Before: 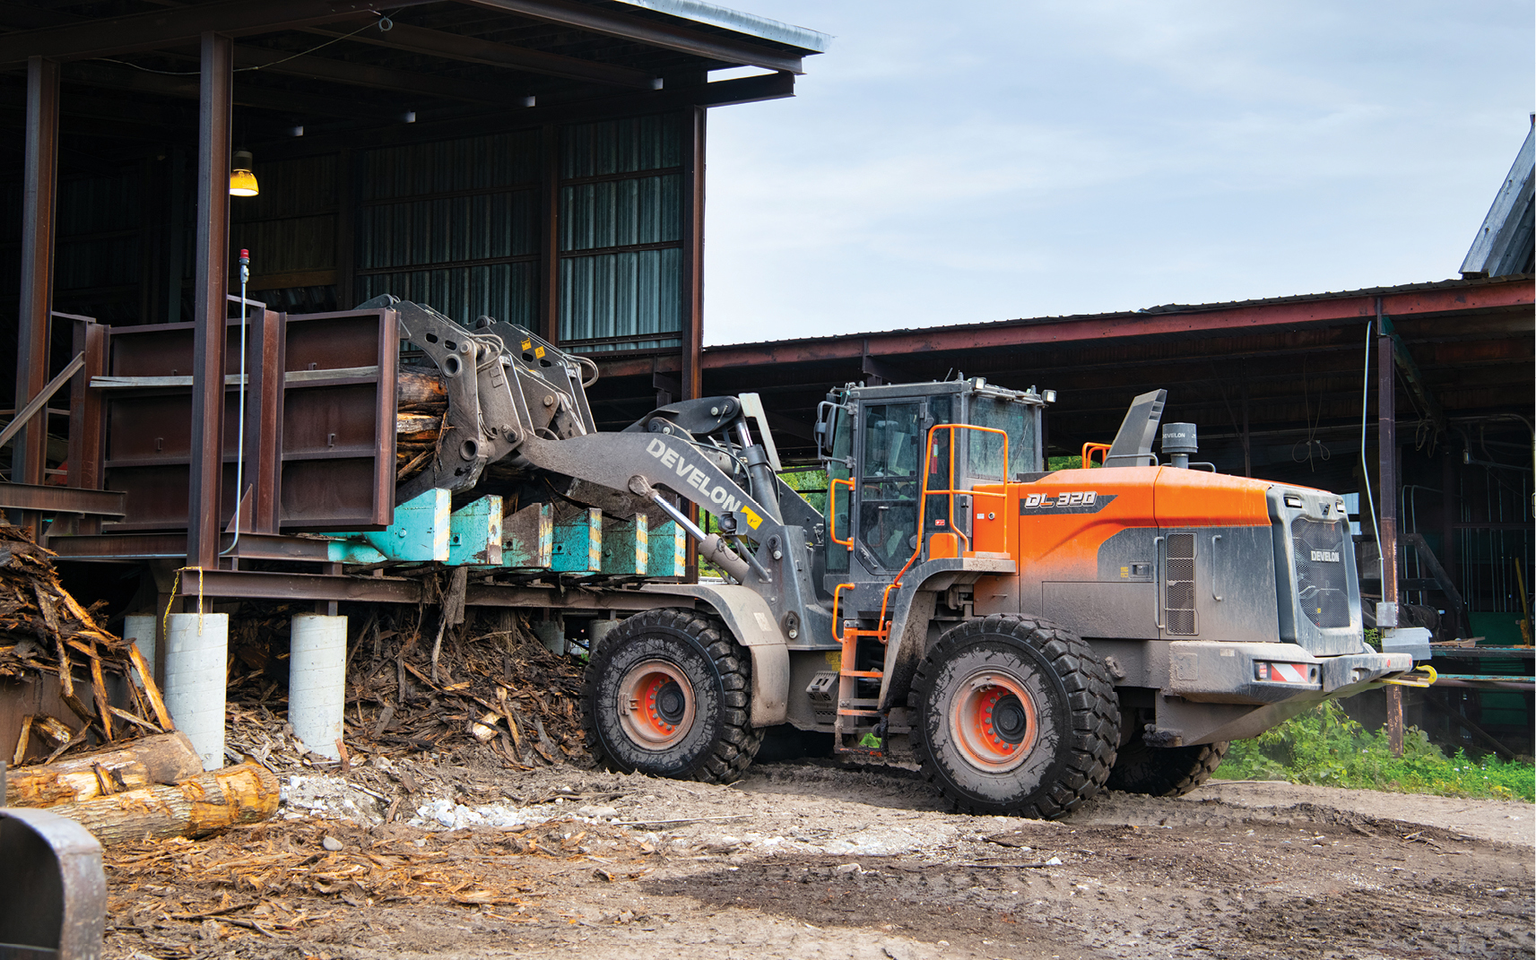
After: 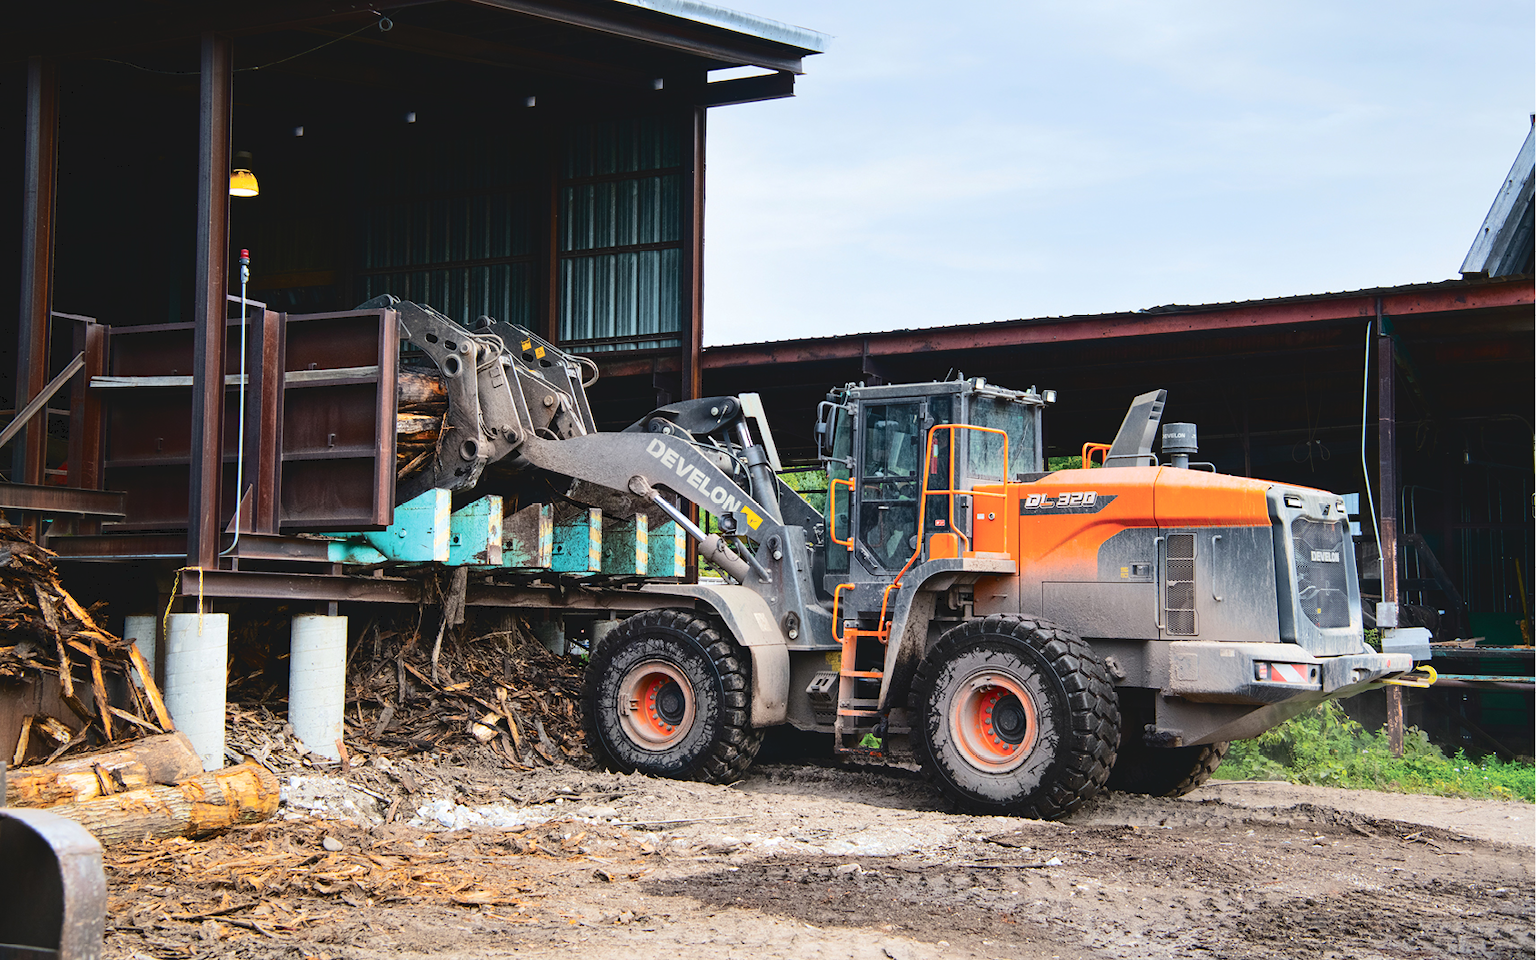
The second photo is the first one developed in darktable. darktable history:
tone curve: curves: ch0 [(0, 0) (0.003, 0.077) (0.011, 0.078) (0.025, 0.078) (0.044, 0.08) (0.069, 0.088) (0.1, 0.102) (0.136, 0.12) (0.177, 0.148) (0.224, 0.191) (0.277, 0.261) (0.335, 0.335) (0.399, 0.419) (0.468, 0.522) (0.543, 0.611) (0.623, 0.702) (0.709, 0.779) (0.801, 0.855) (0.898, 0.918) (1, 1)], color space Lab, independent channels, preserve colors none
